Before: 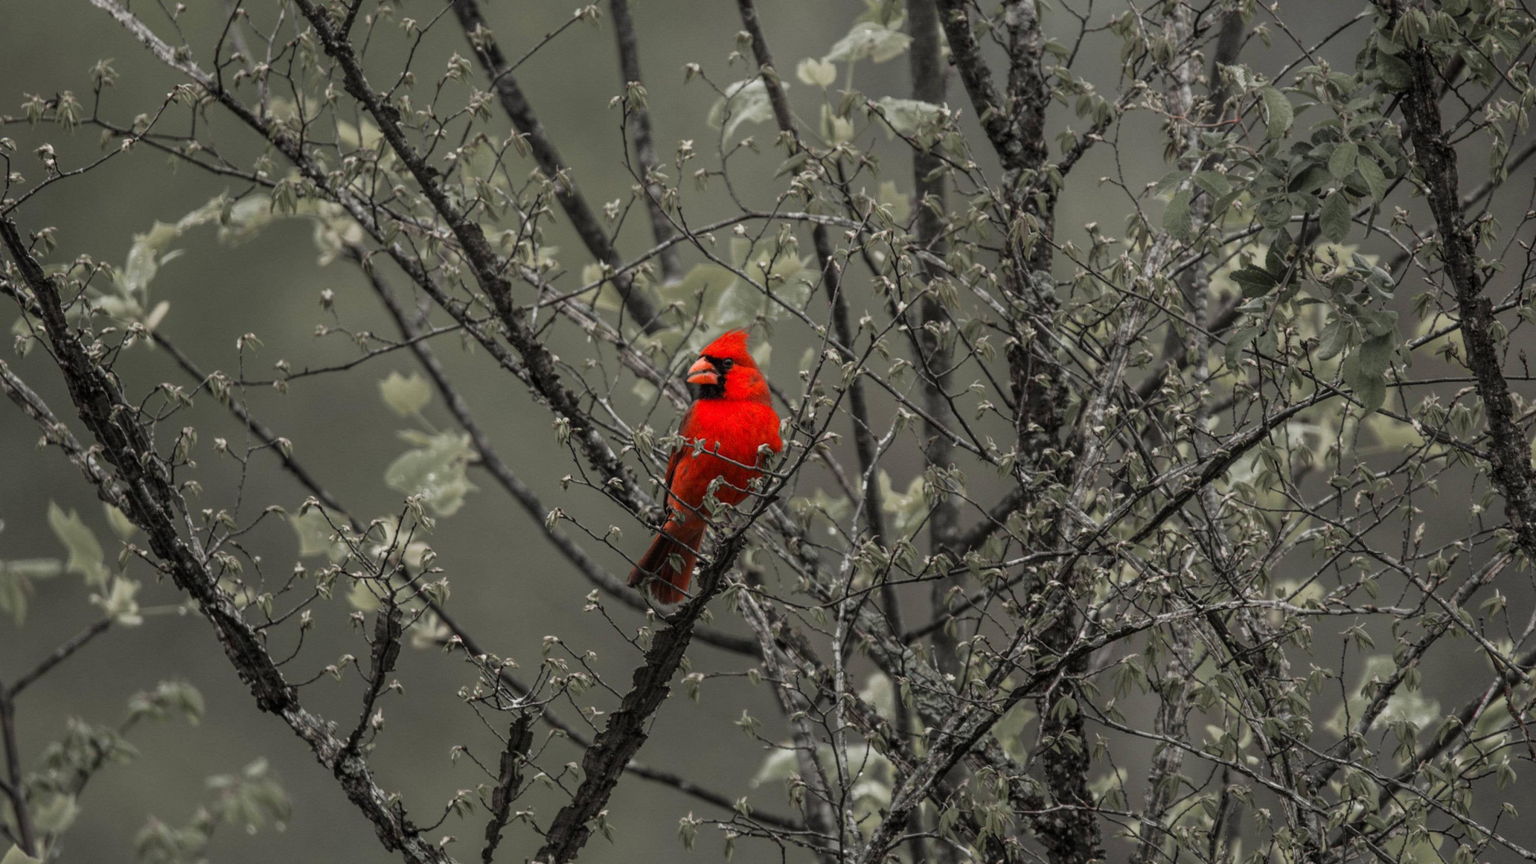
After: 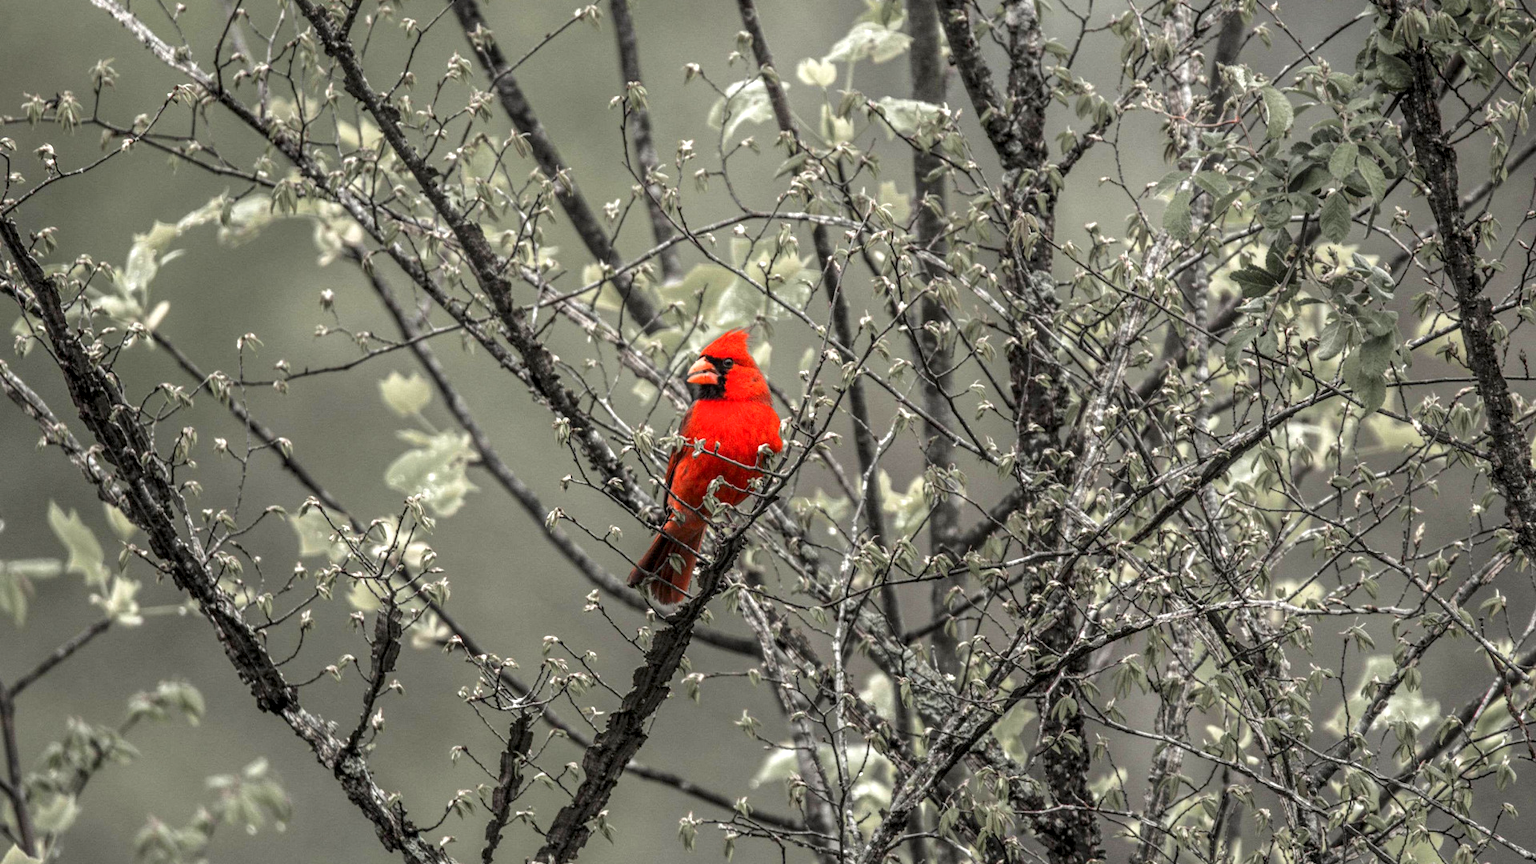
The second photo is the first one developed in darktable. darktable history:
exposure: black level correction 0, exposure 1 EV, compensate exposure bias true, compensate highlight preservation false
local contrast: detail 130%
